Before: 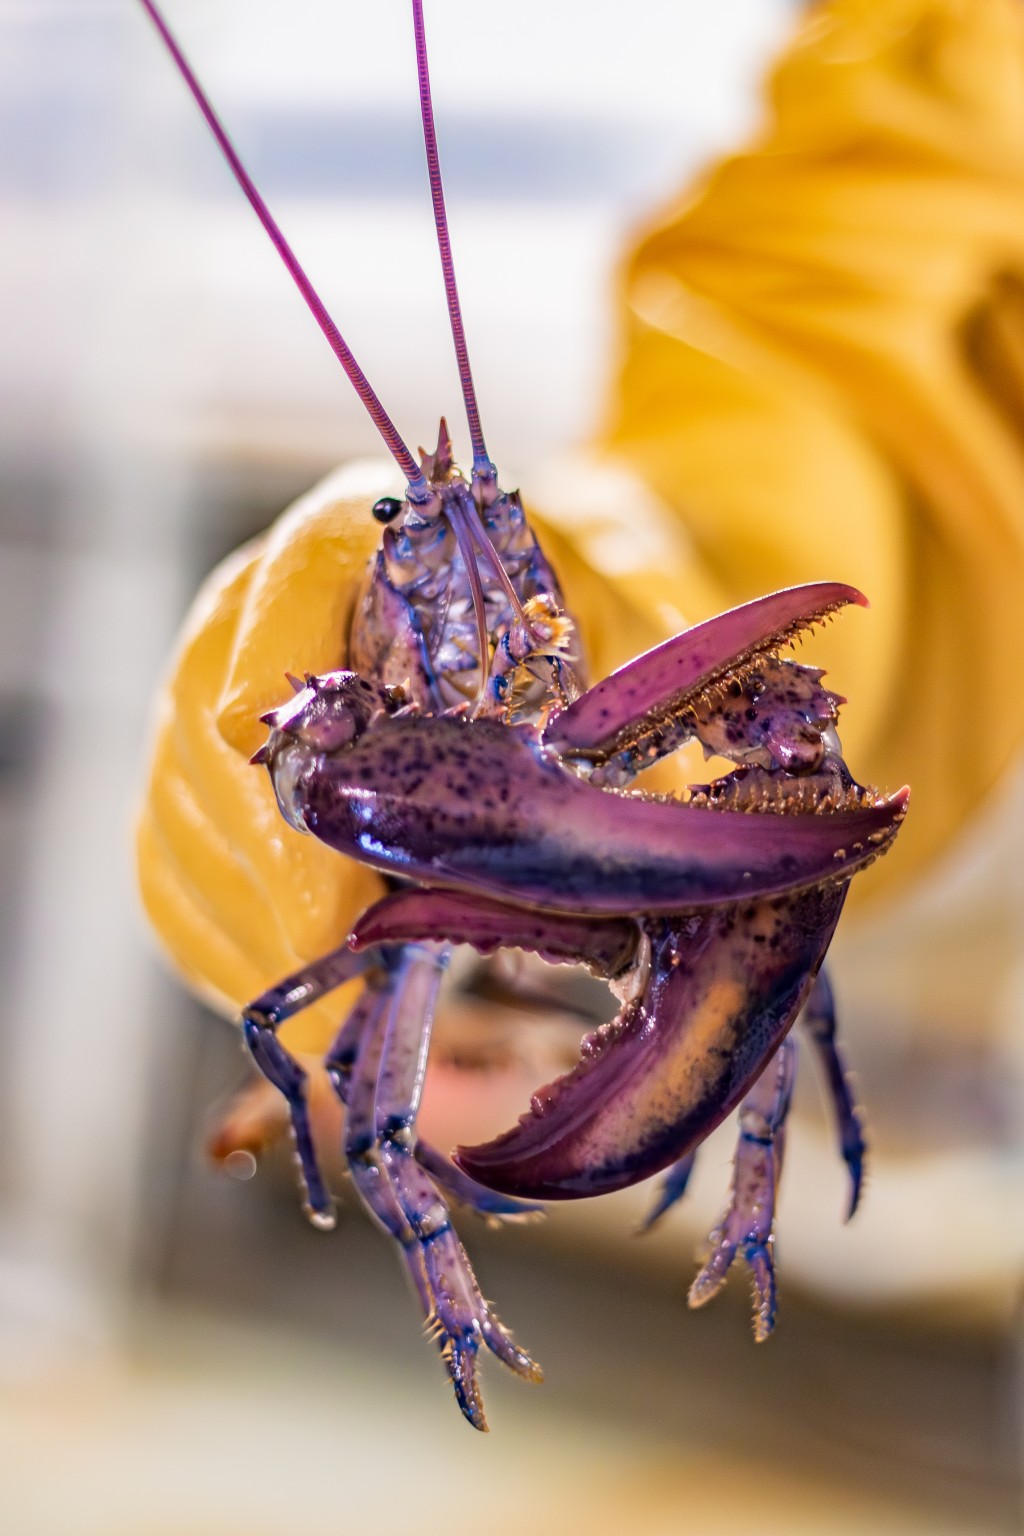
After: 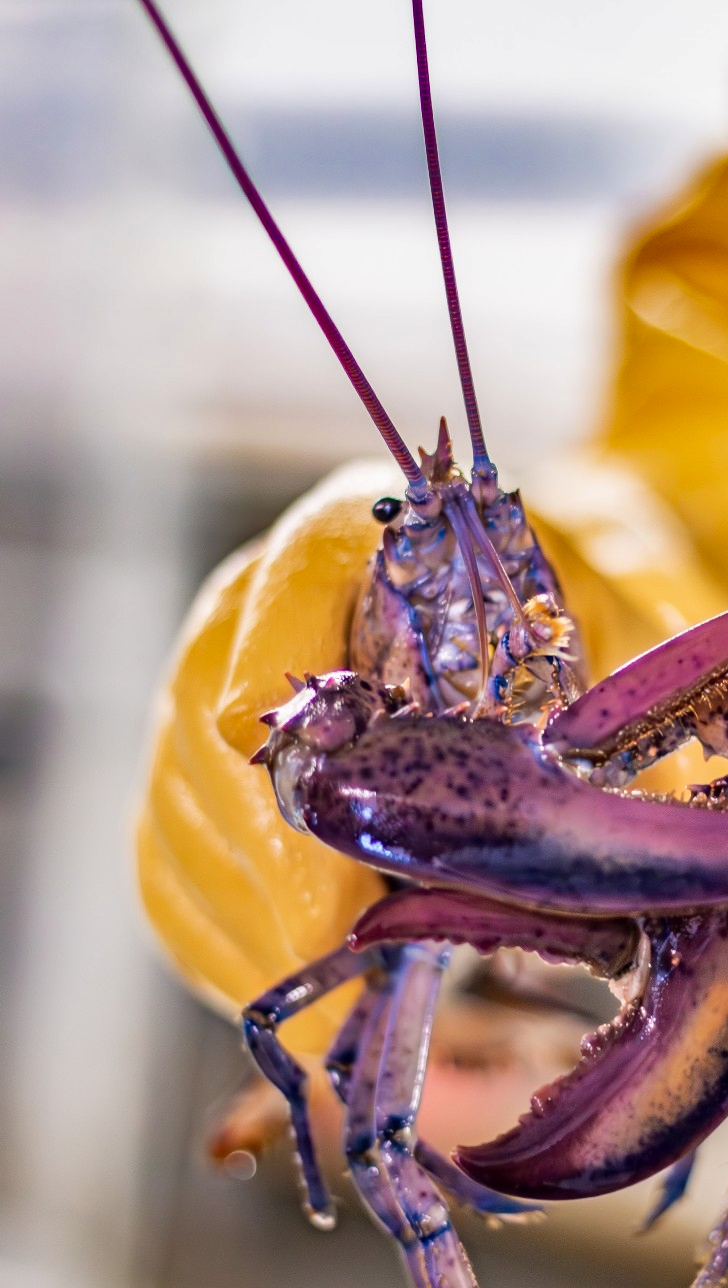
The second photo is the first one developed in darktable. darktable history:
shadows and highlights: shadows 60.93, soften with gaussian
crop: right 28.814%, bottom 16.141%
